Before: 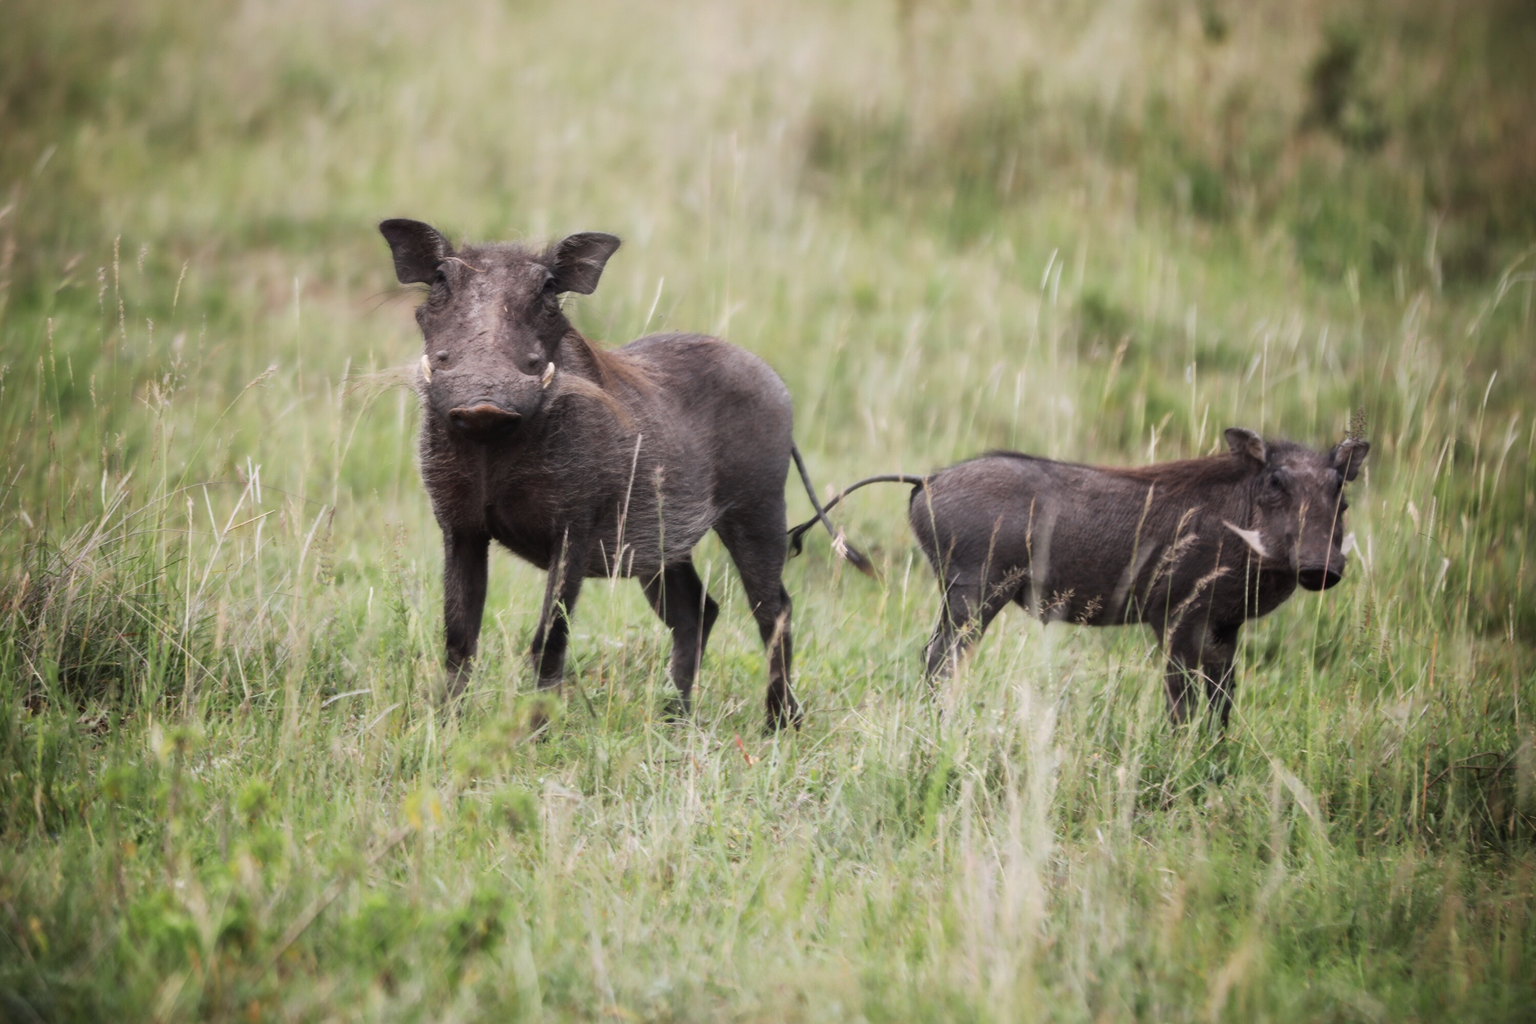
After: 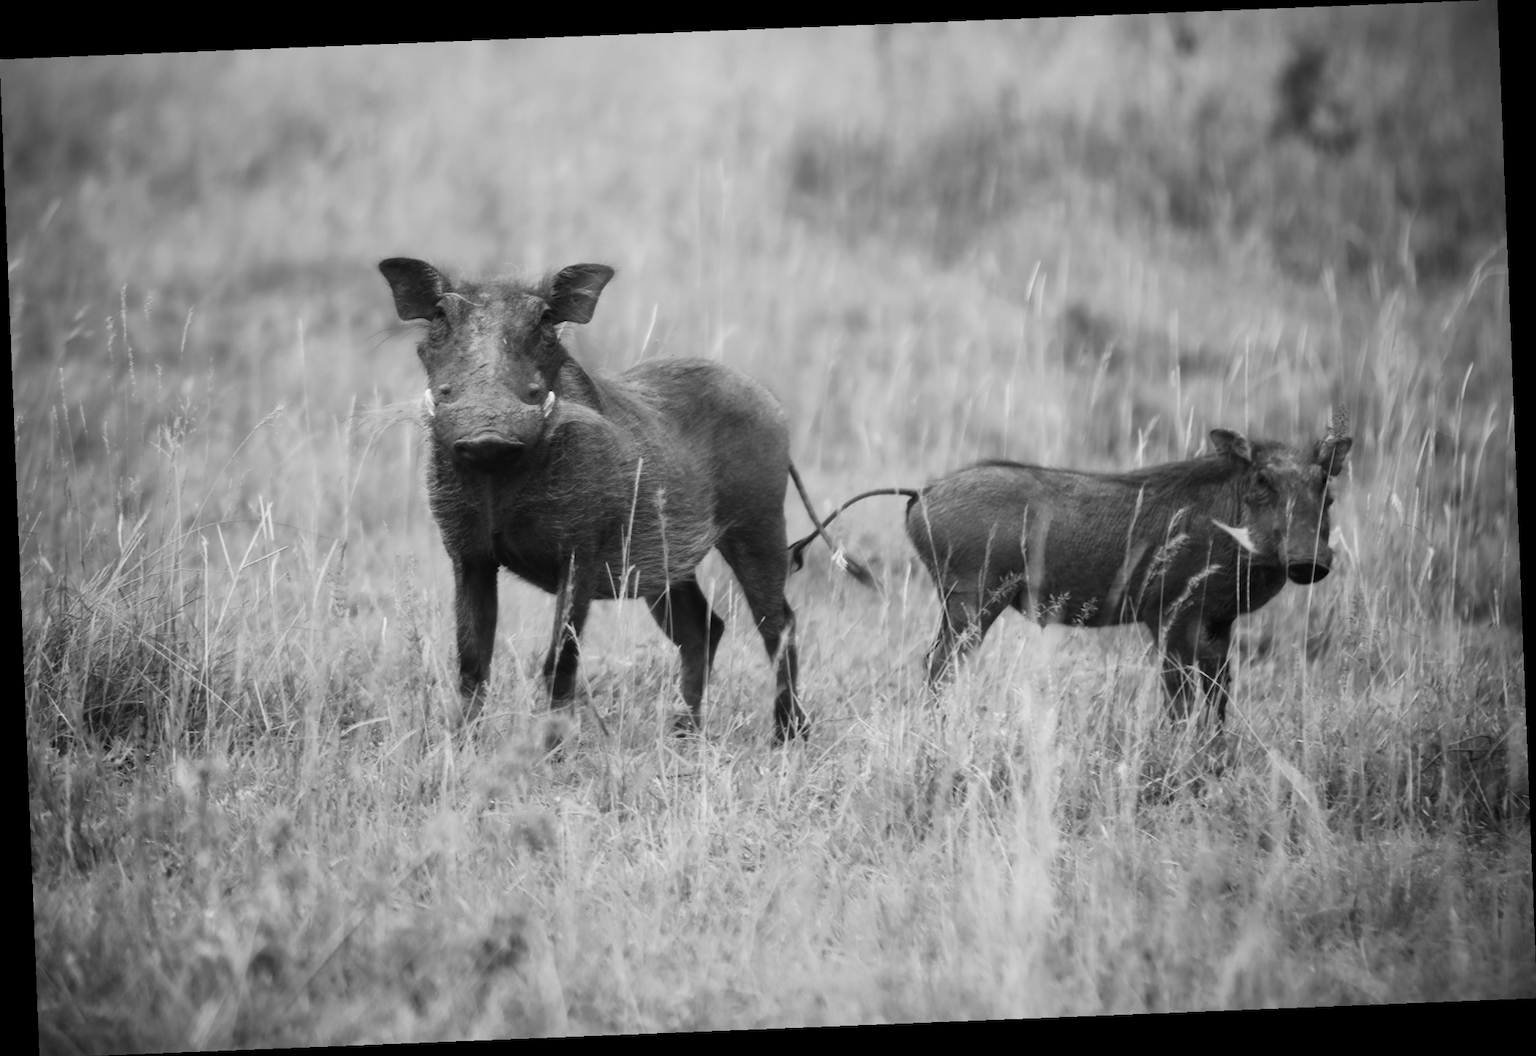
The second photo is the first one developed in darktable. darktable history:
contrast brightness saturation: contrast 0.05
monochrome: on, module defaults
rotate and perspective: rotation -2.29°, automatic cropping off
